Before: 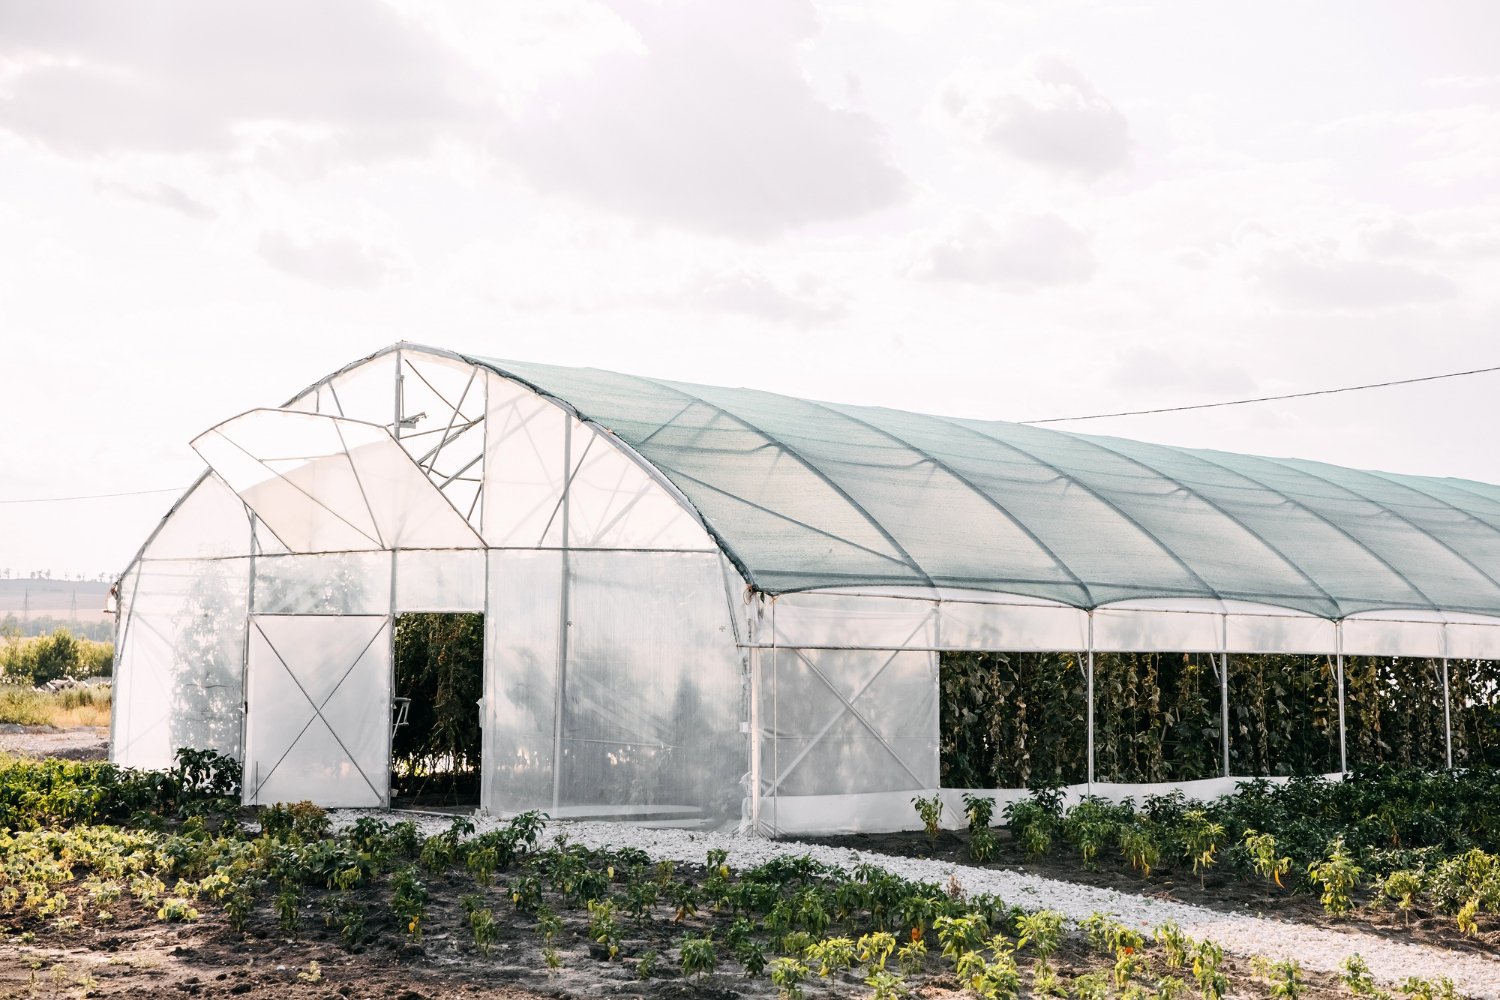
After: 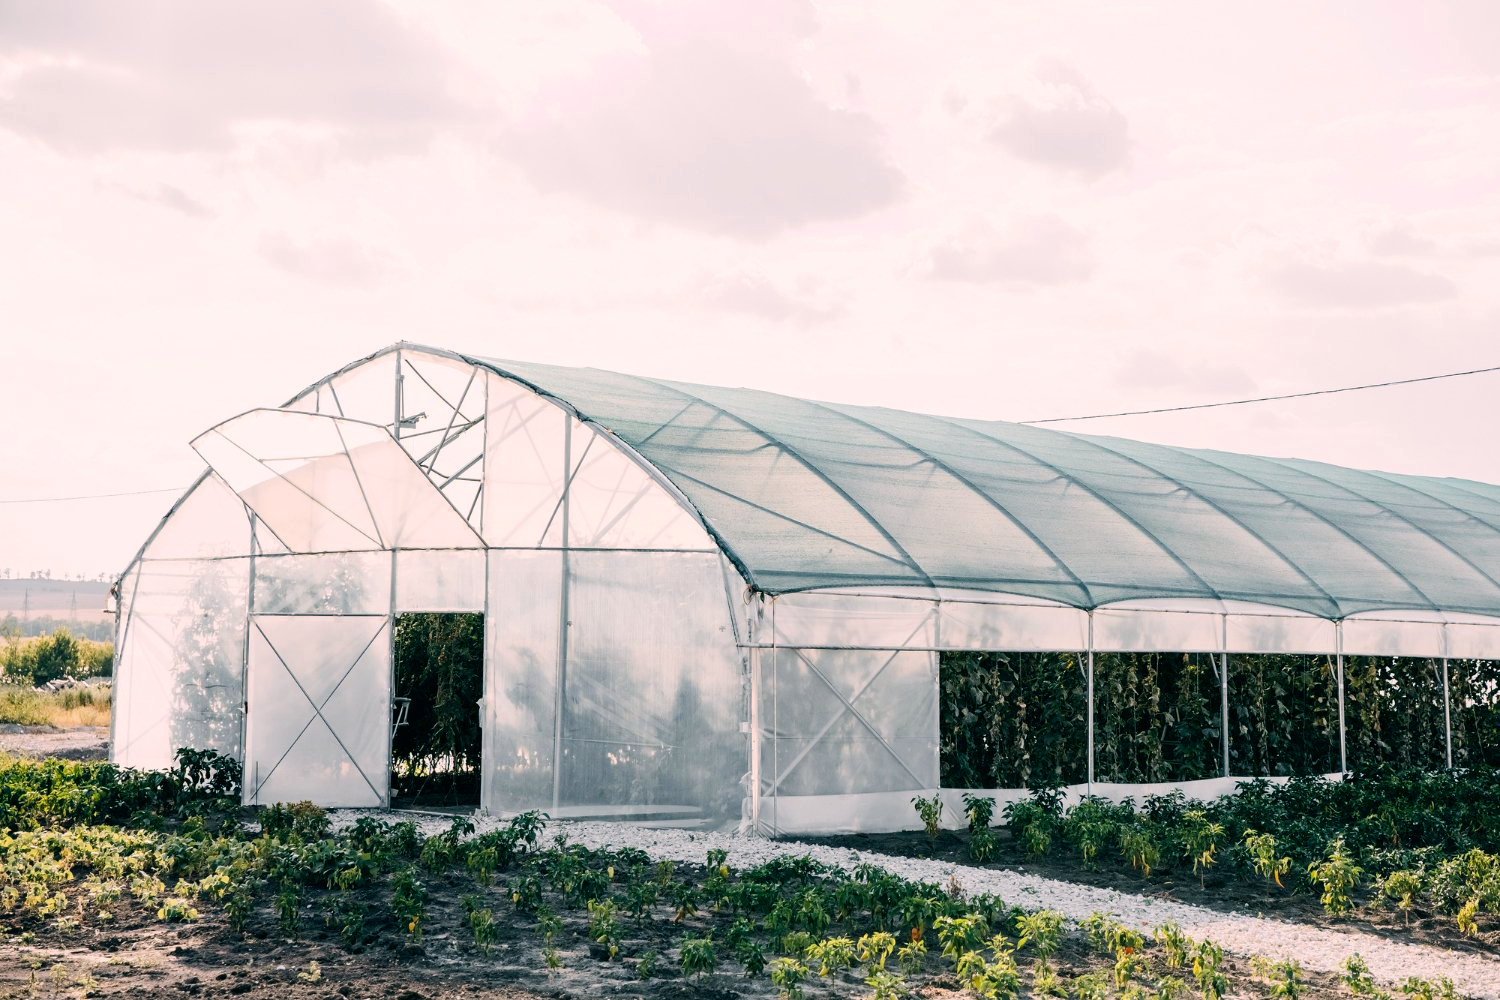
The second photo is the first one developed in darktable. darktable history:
color balance rgb: power › luminance -7.688%, power › chroma 2.246%, power › hue 222.7°, highlights gain › chroma 2.842%, highlights gain › hue 61.22°, perceptual saturation grading › global saturation 10.56%
exposure: exposure -0.024 EV, compensate highlight preservation false
